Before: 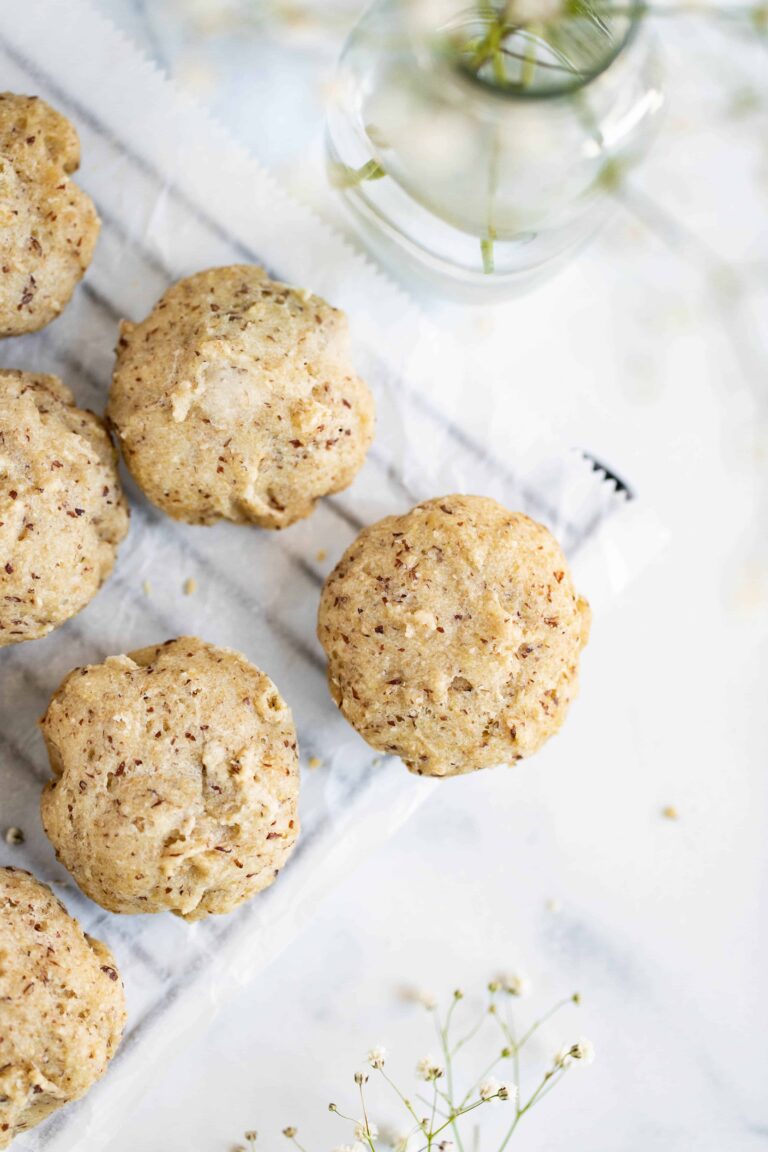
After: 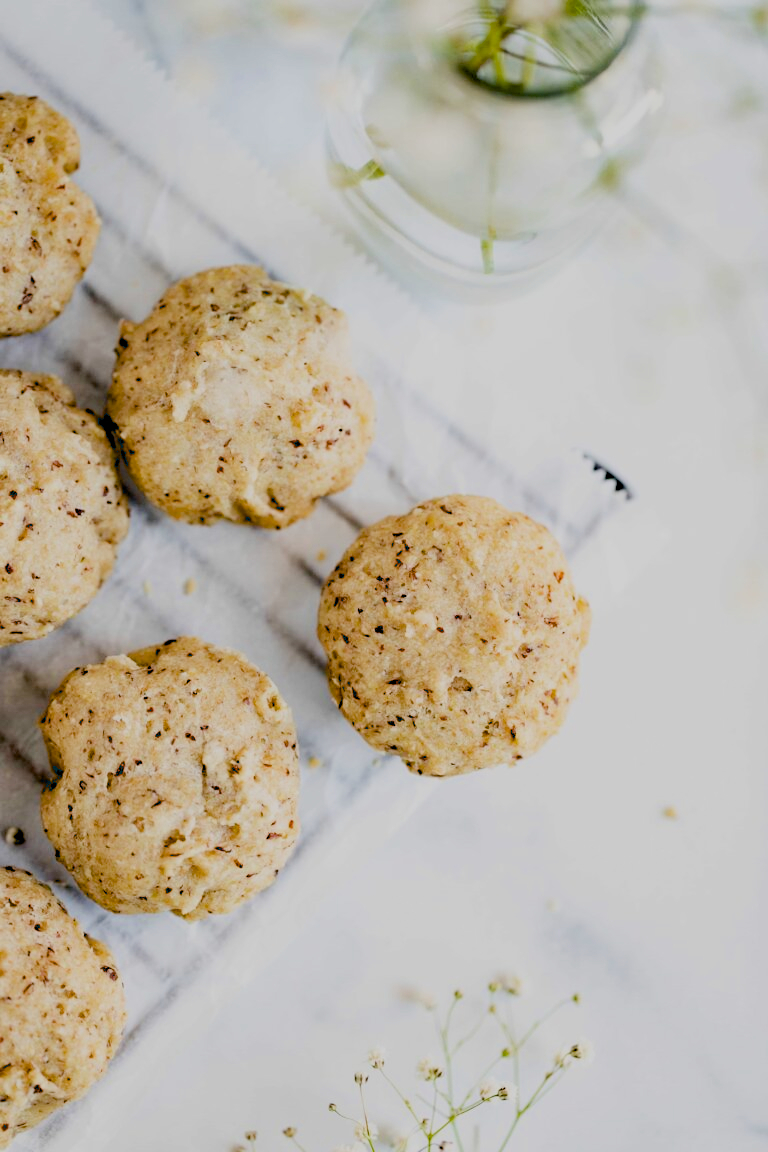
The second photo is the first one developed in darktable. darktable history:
filmic rgb: black relative exposure -7.32 EV, white relative exposure 5.09 EV, hardness 3.2
rotate and perspective: automatic cropping off
exposure: black level correction 0.047, exposure 0.013 EV, compensate highlight preservation false
